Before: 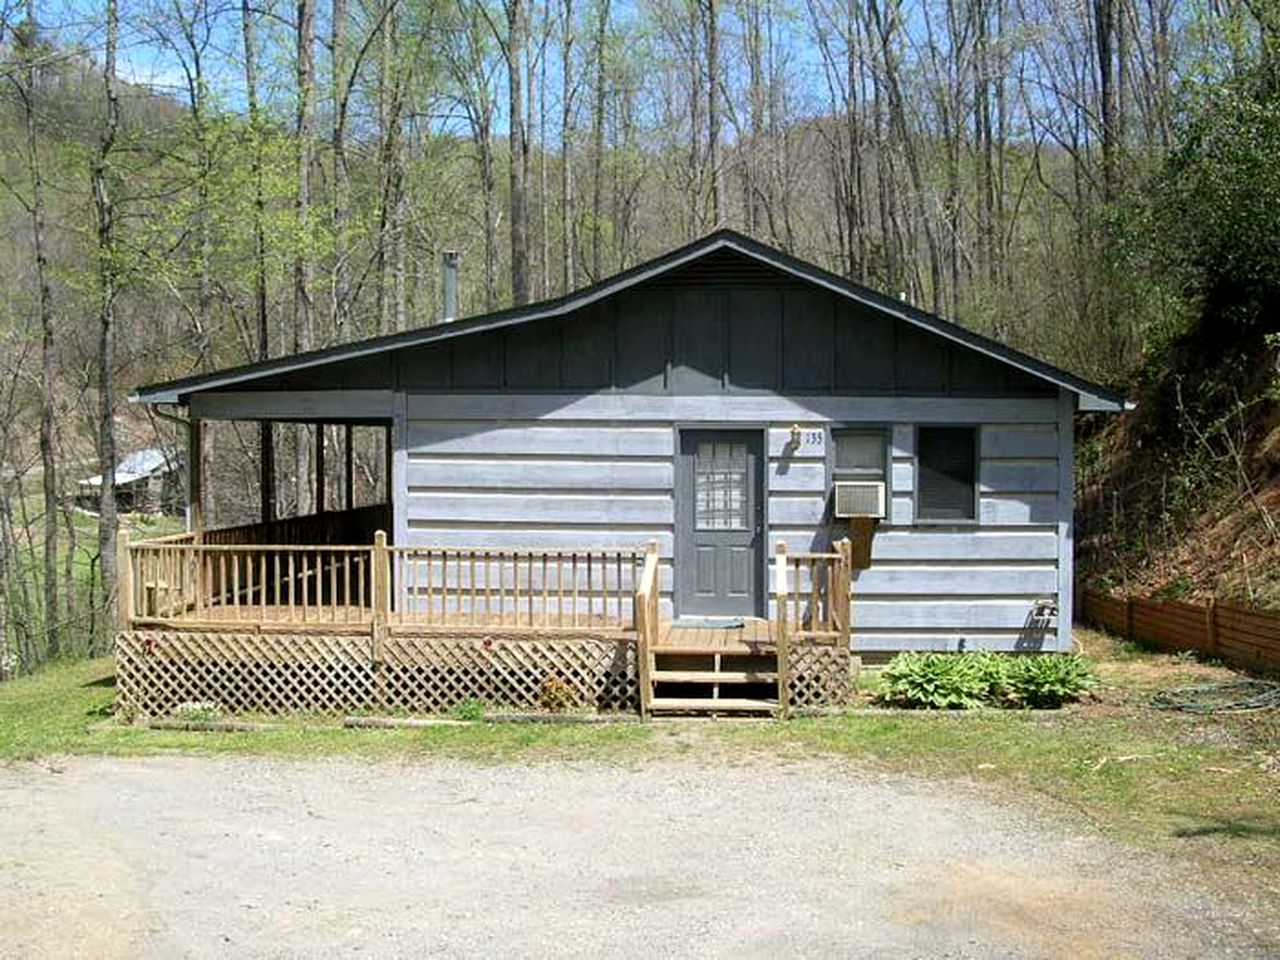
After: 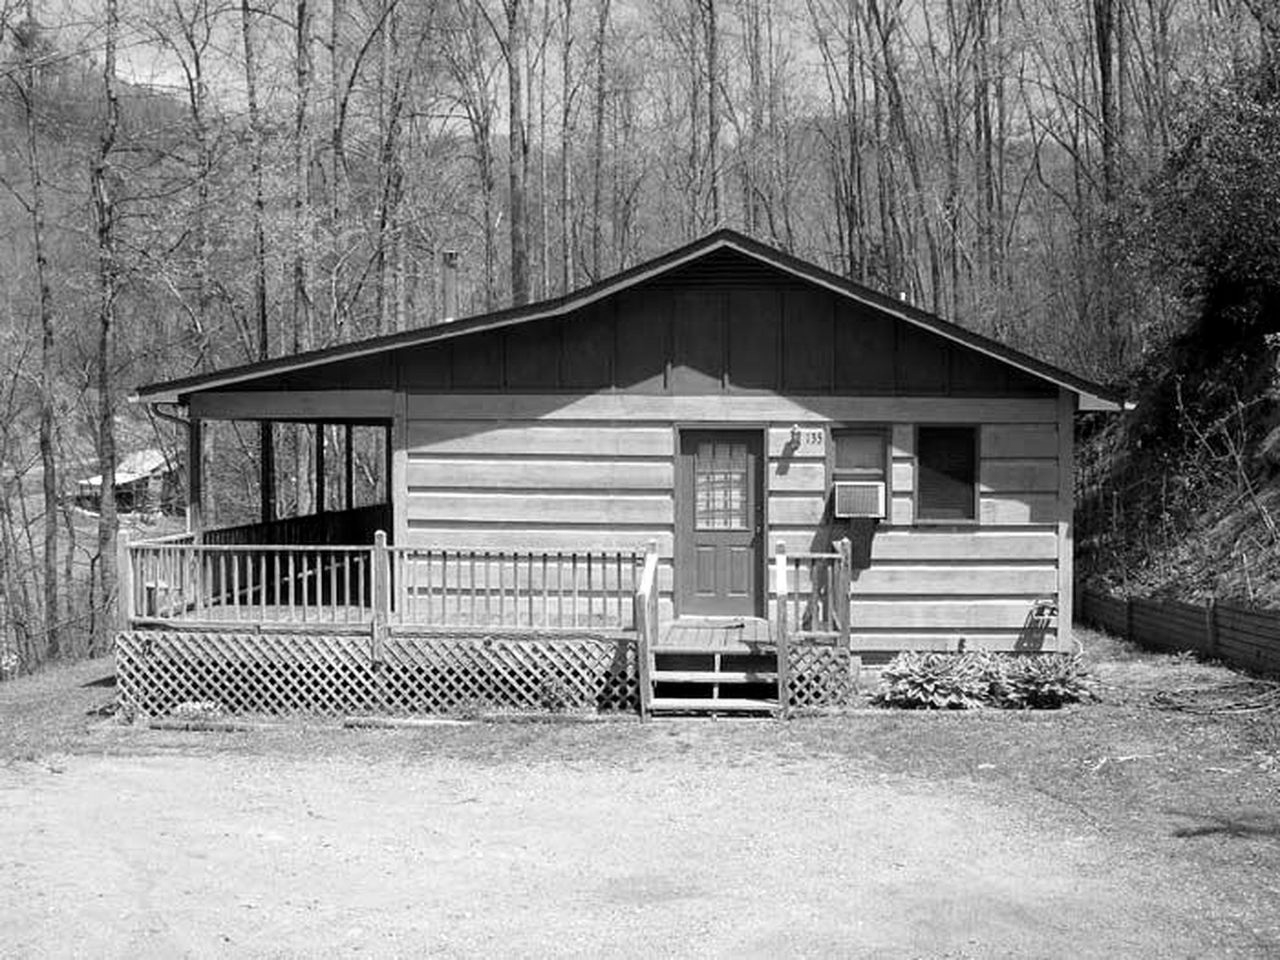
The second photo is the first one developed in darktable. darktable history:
monochrome: a 2.21, b -1.33, size 2.2
contrast brightness saturation: saturation -1
